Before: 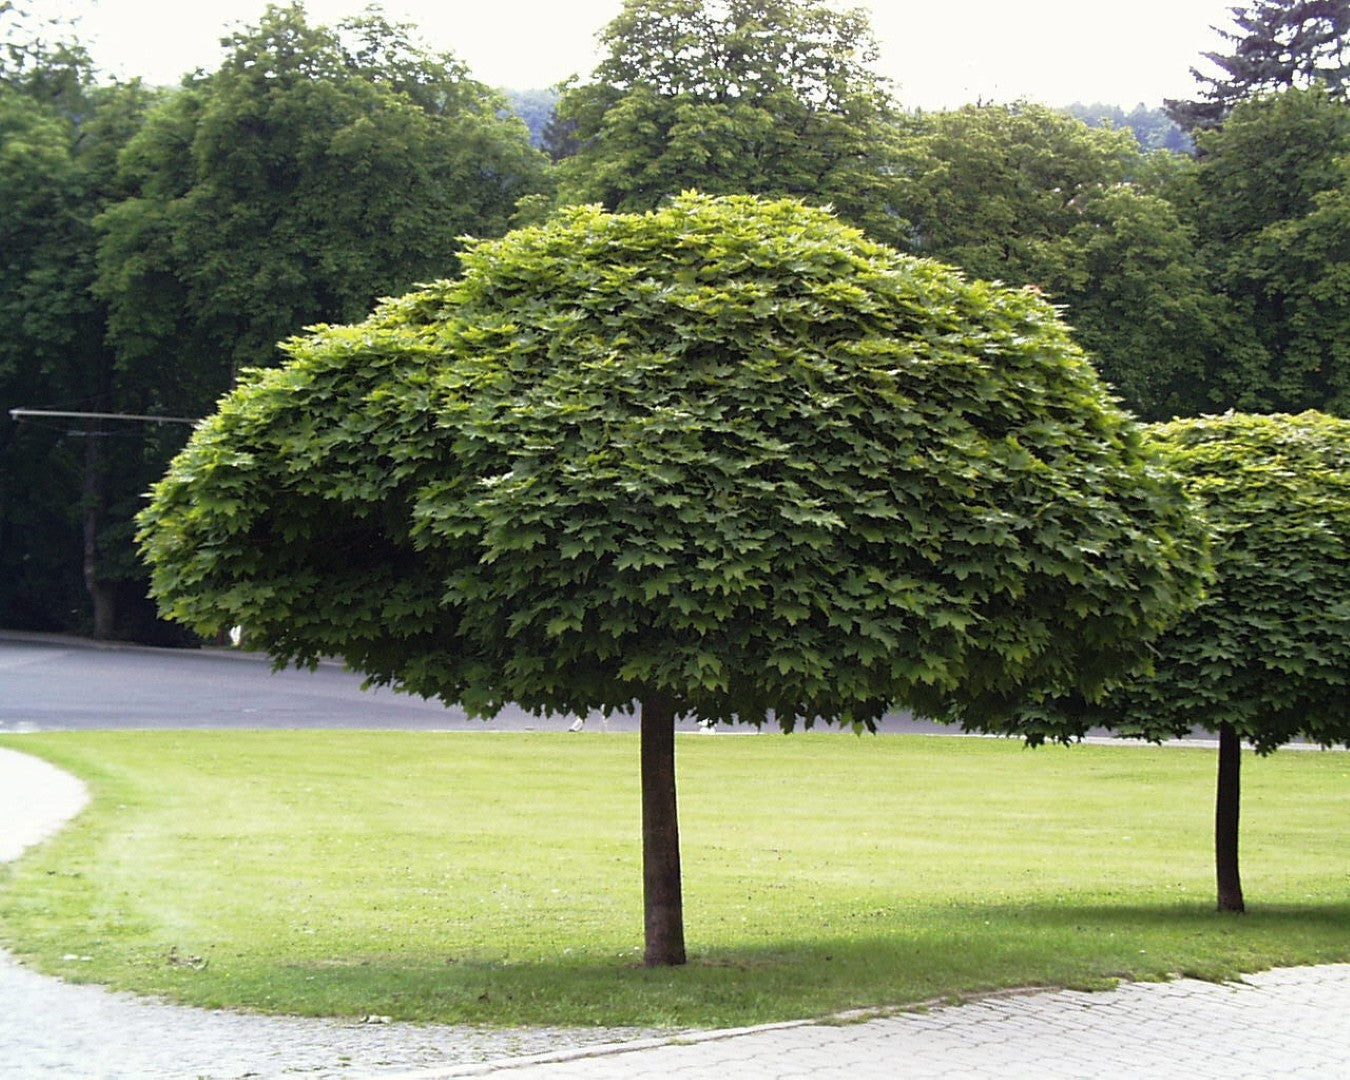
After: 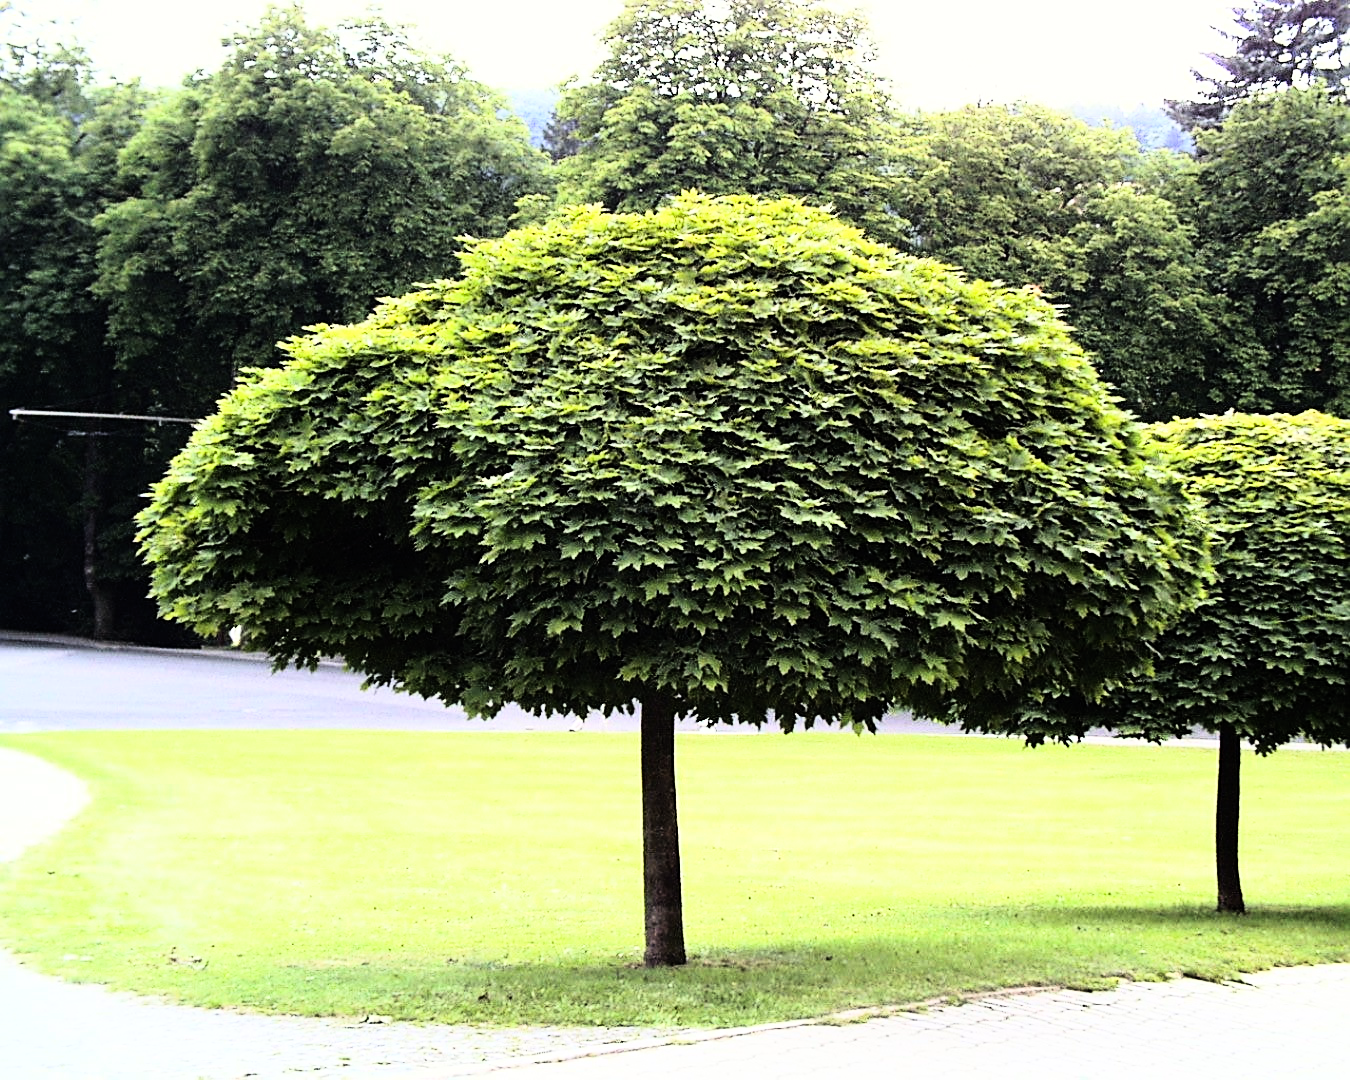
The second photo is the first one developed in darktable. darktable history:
sharpen: on, module defaults
rgb curve: curves: ch0 [(0, 0) (0.21, 0.15) (0.24, 0.21) (0.5, 0.75) (0.75, 0.96) (0.89, 0.99) (1, 1)]; ch1 [(0, 0.02) (0.21, 0.13) (0.25, 0.2) (0.5, 0.67) (0.75, 0.9) (0.89, 0.97) (1, 1)]; ch2 [(0, 0.02) (0.21, 0.13) (0.25, 0.2) (0.5, 0.67) (0.75, 0.9) (0.89, 0.97) (1, 1)], compensate middle gray true
